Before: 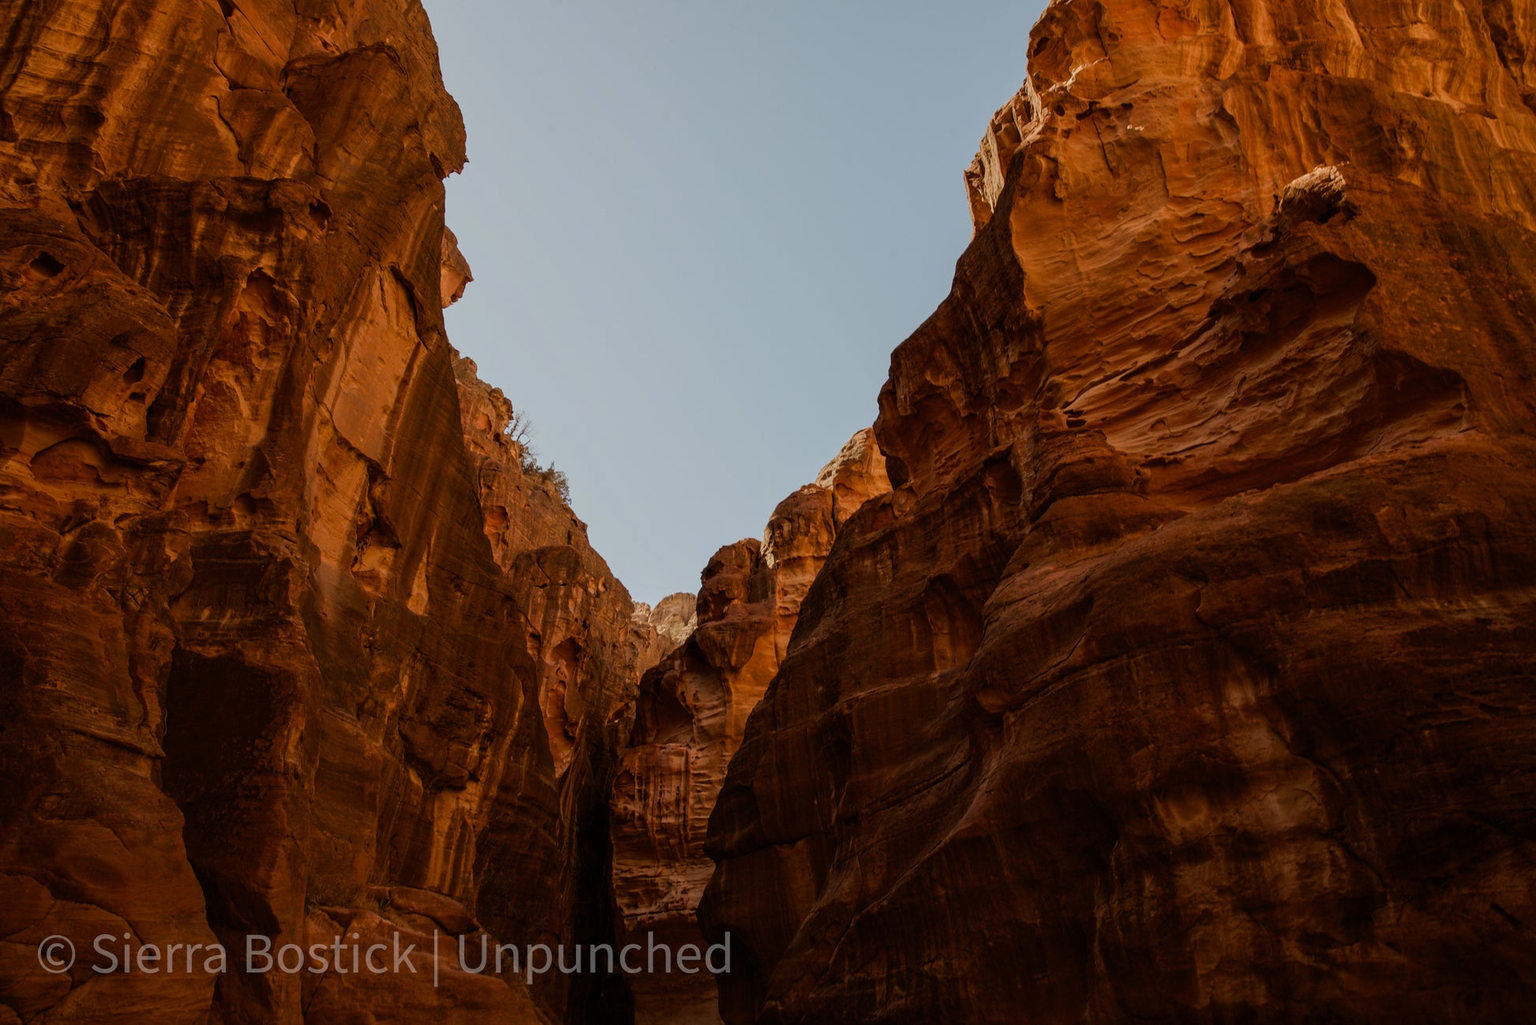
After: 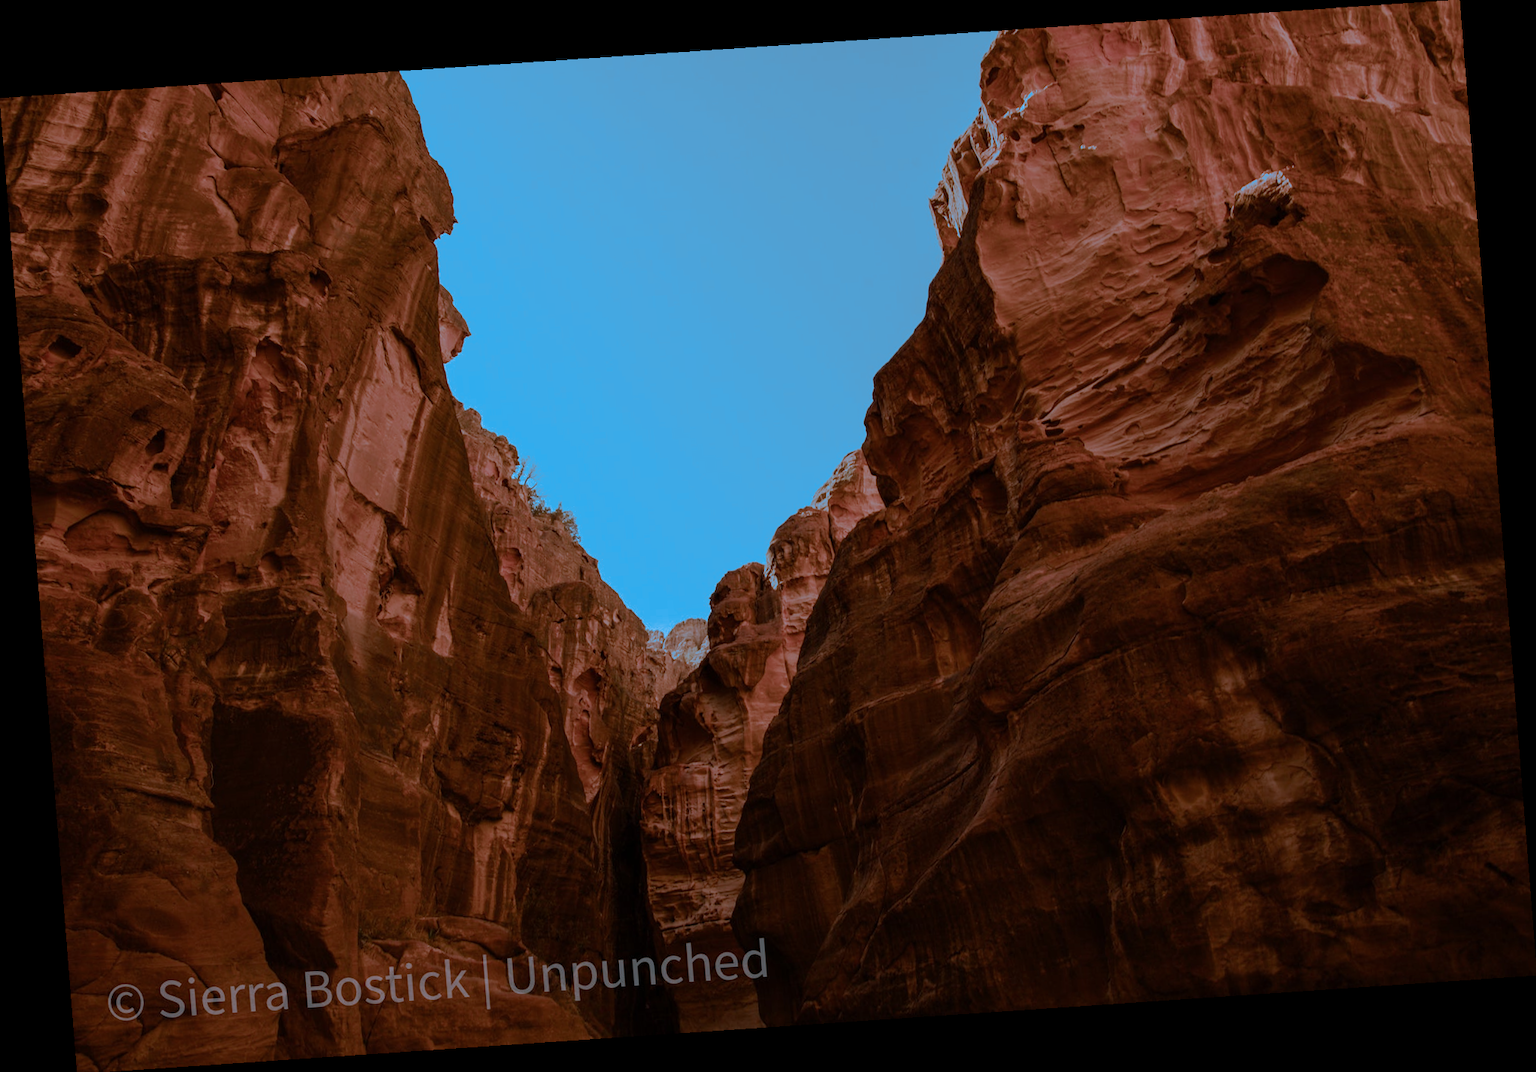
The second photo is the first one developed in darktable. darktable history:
rotate and perspective: rotation -4.2°, shear 0.006, automatic cropping off
contrast brightness saturation: saturation -0.05
split-toning: shadows › hue 220°, shadows › saturation 0.64, highlights › hue 220°, highlights › saturation 0.64, balance 0, compress 5.22%
